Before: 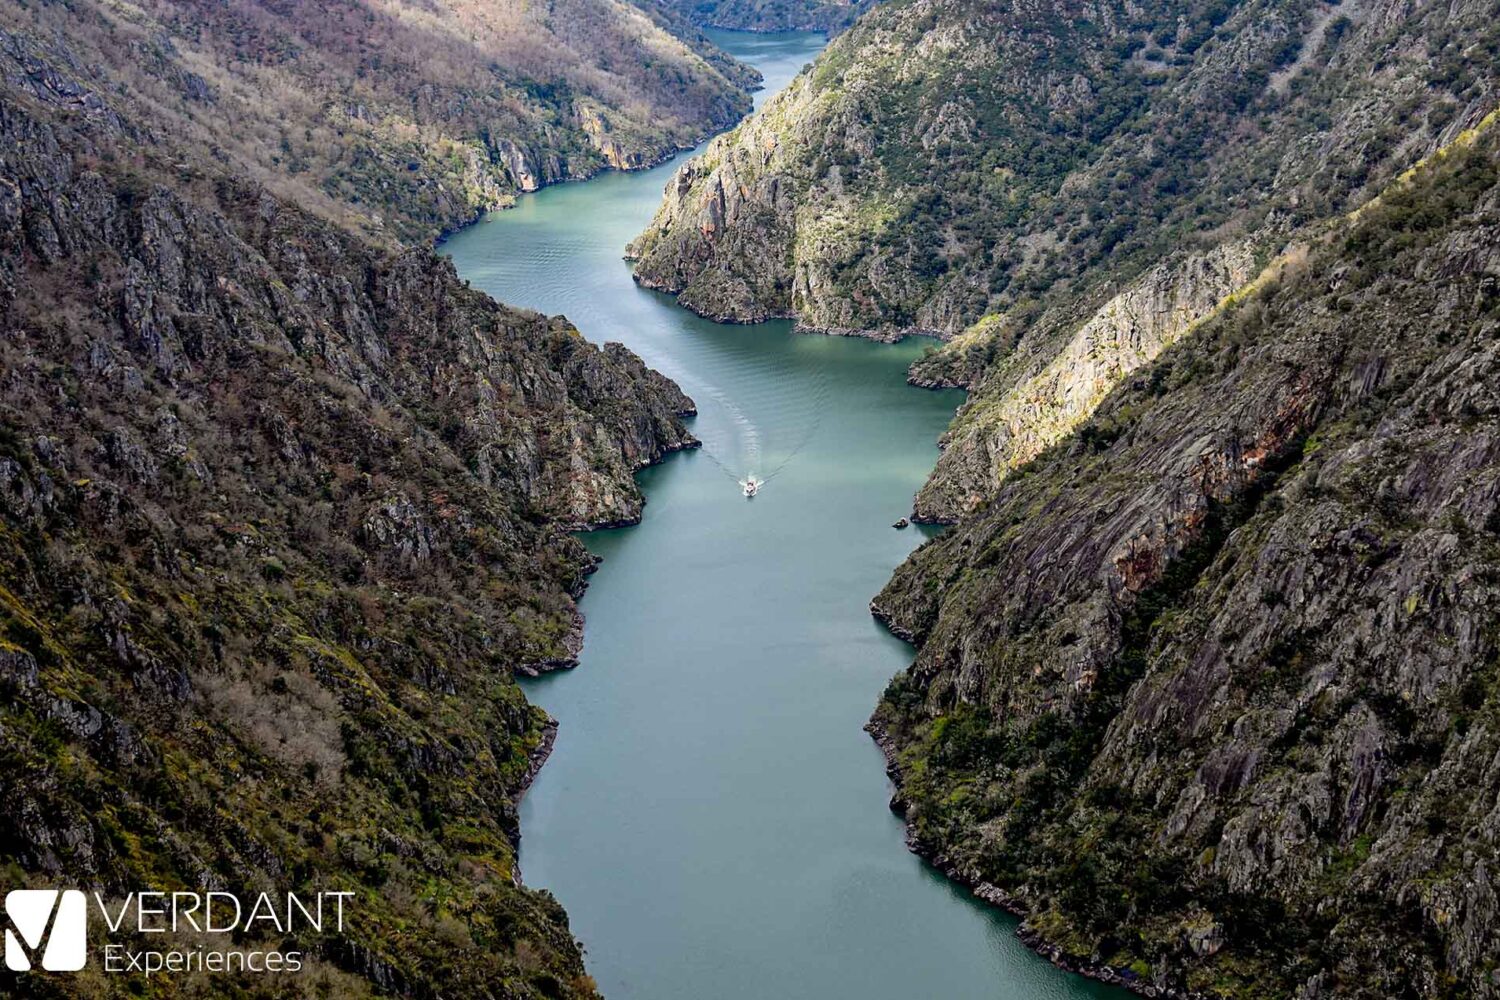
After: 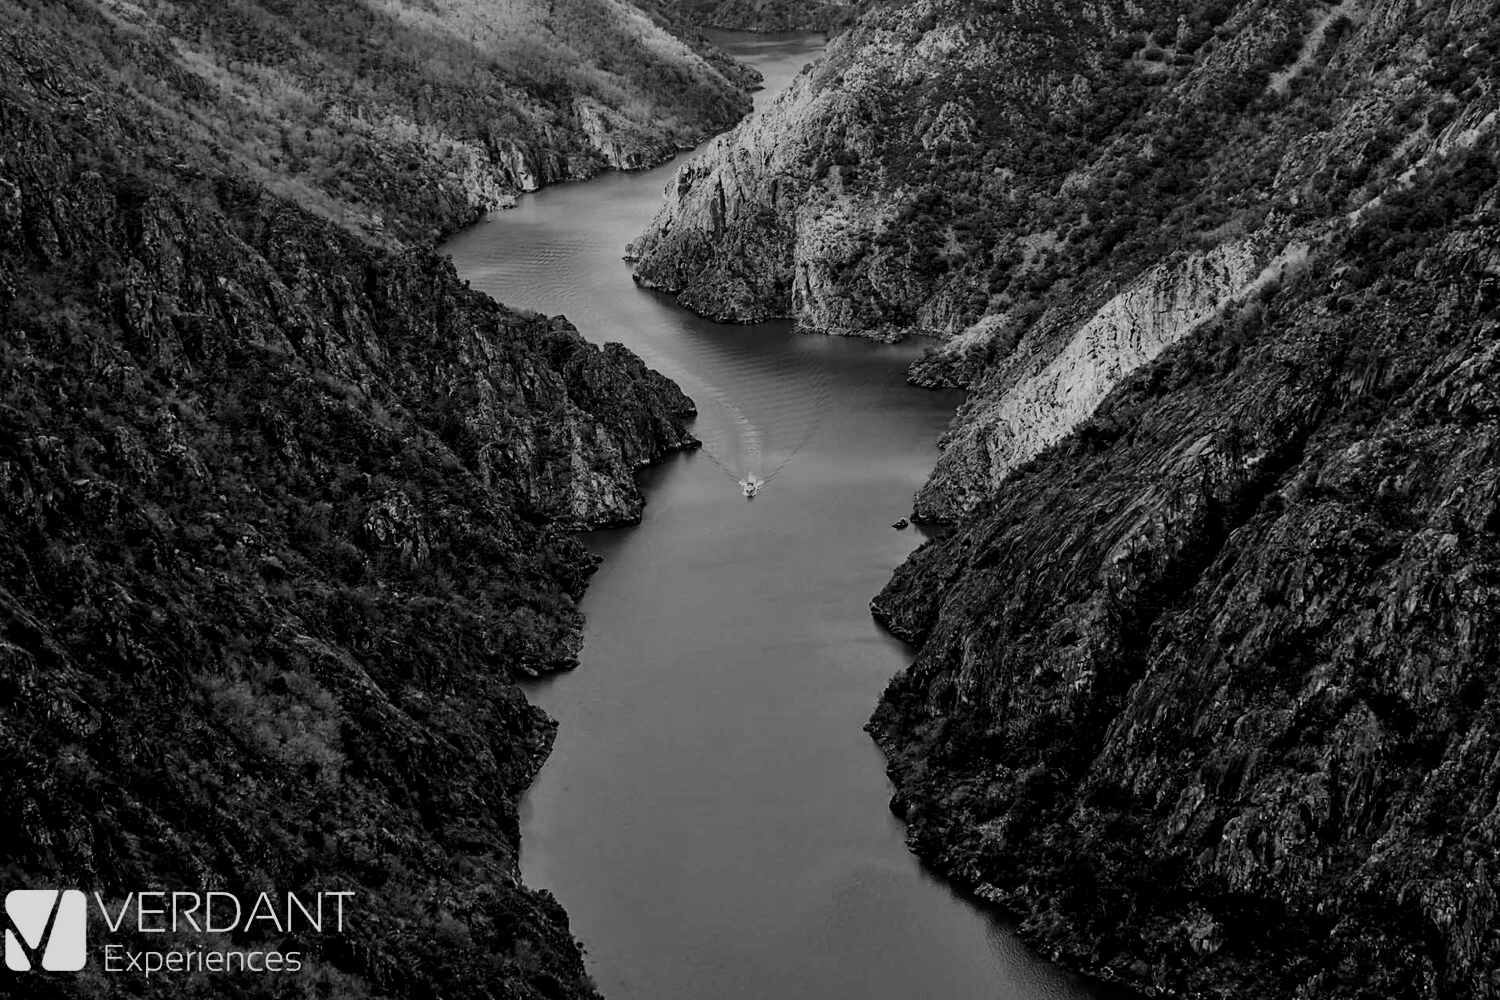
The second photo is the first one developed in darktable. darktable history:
exposure: black level correction -0.002, exposure 0.54 EV, compensate highlight preservation false
filmic rgb: black relative exposure -7.65 EV, white relative exposure 4.56 EV, hardness 3.61
color balance rgb: perceptual saturation grading › global saturation 20%, perceptual saturation grading › highlights -25%, perceptual saturation grading › shadows 50%
shadows and highlights: shadows 37.27, highlights -28.18, soften with gaussian
contrast brightness saturation: contrast -0.03, brightness -0.59, saturation -1
